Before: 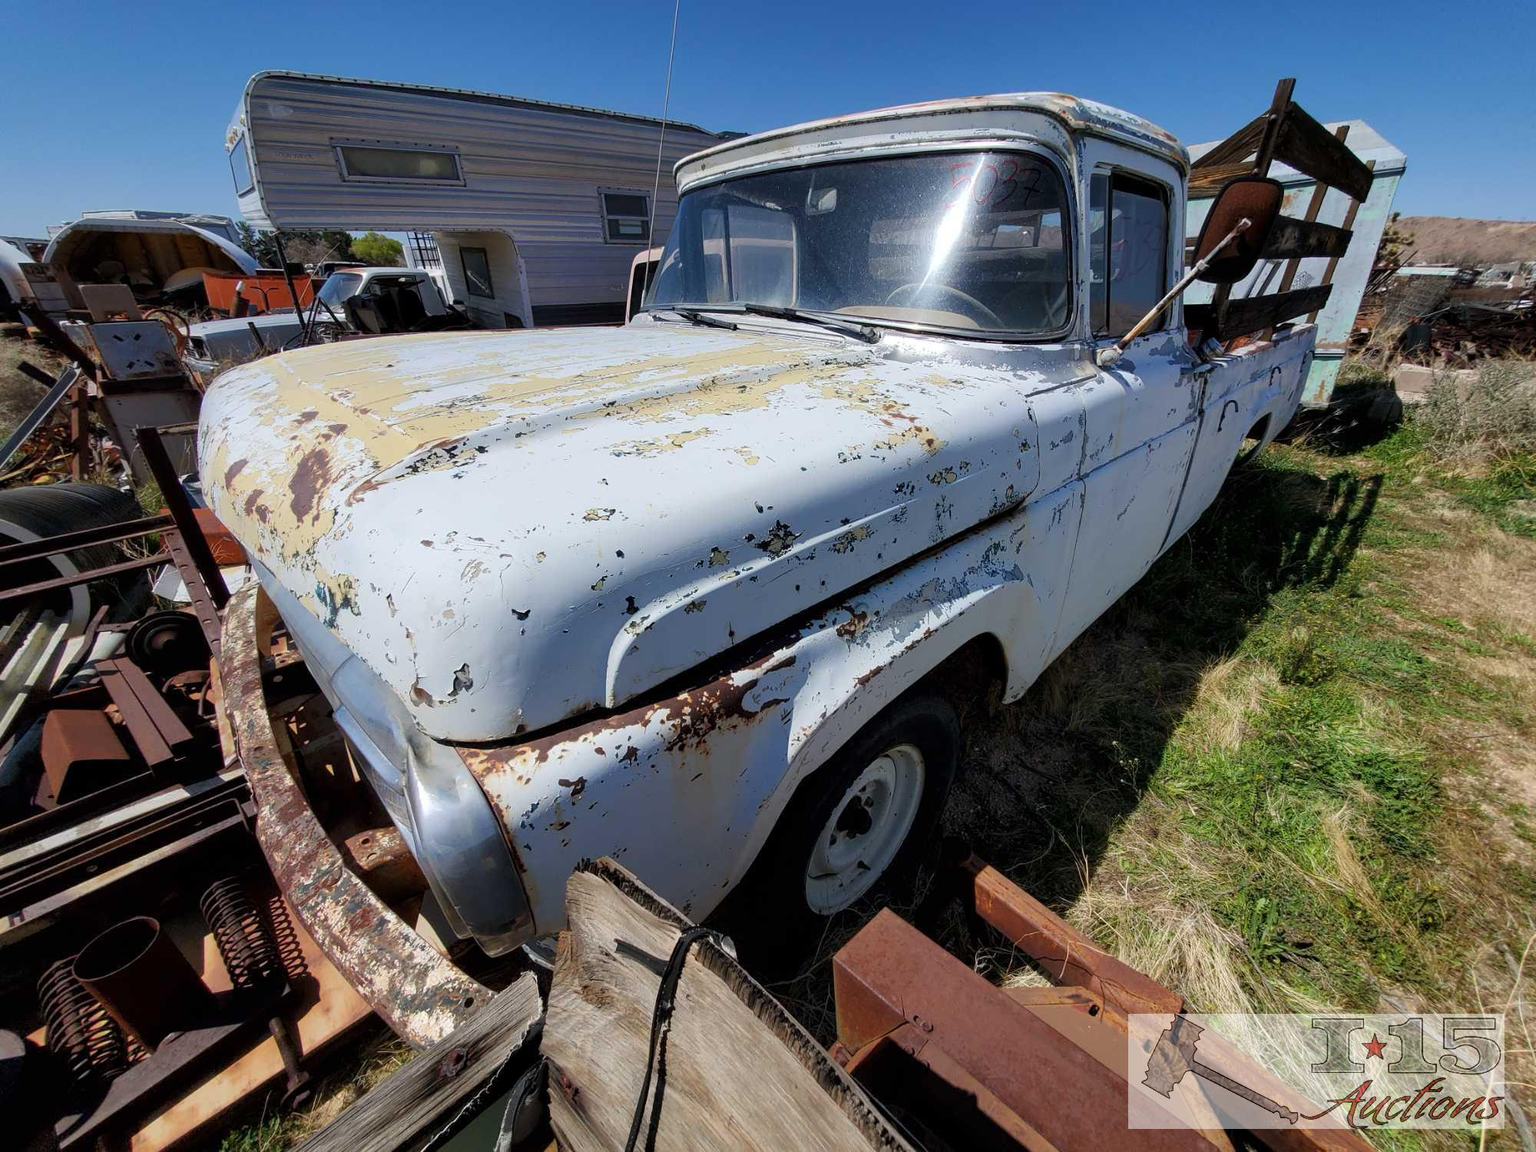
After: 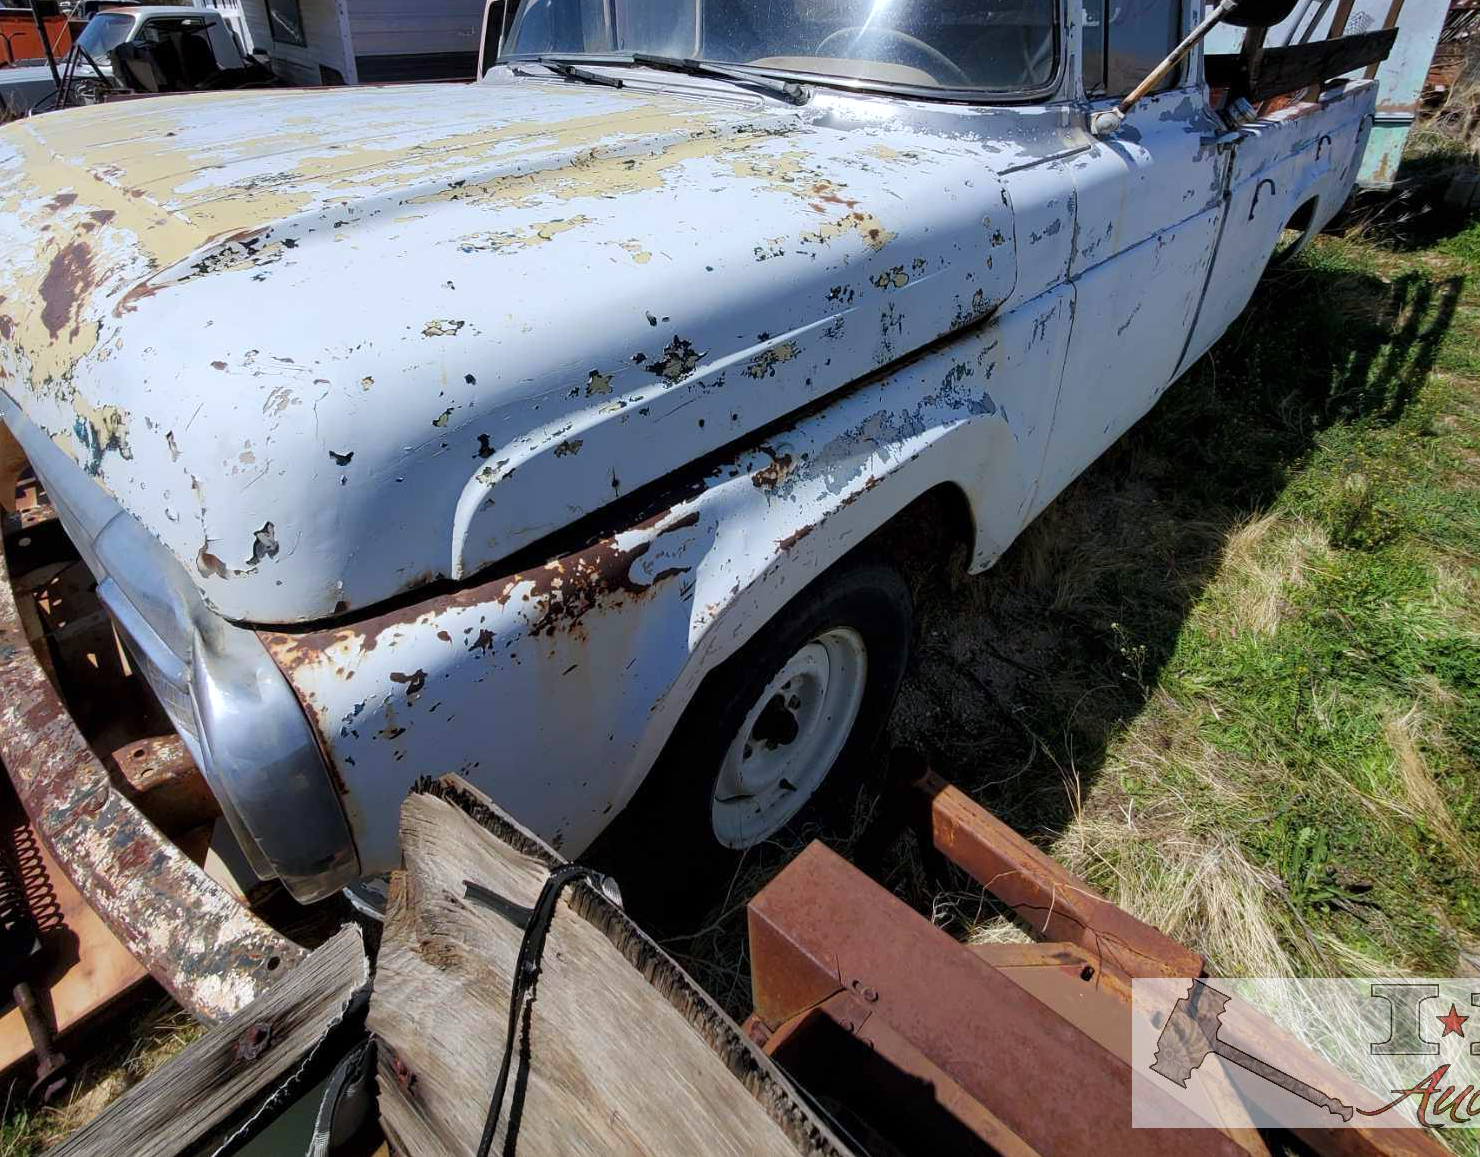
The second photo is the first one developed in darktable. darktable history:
crop: left 16.871%, top 22.857%, right 9.116%
exposure: exposure 0.081 EV, compensate highlight preservation false
white balance: red 0.976, blue 1.04
